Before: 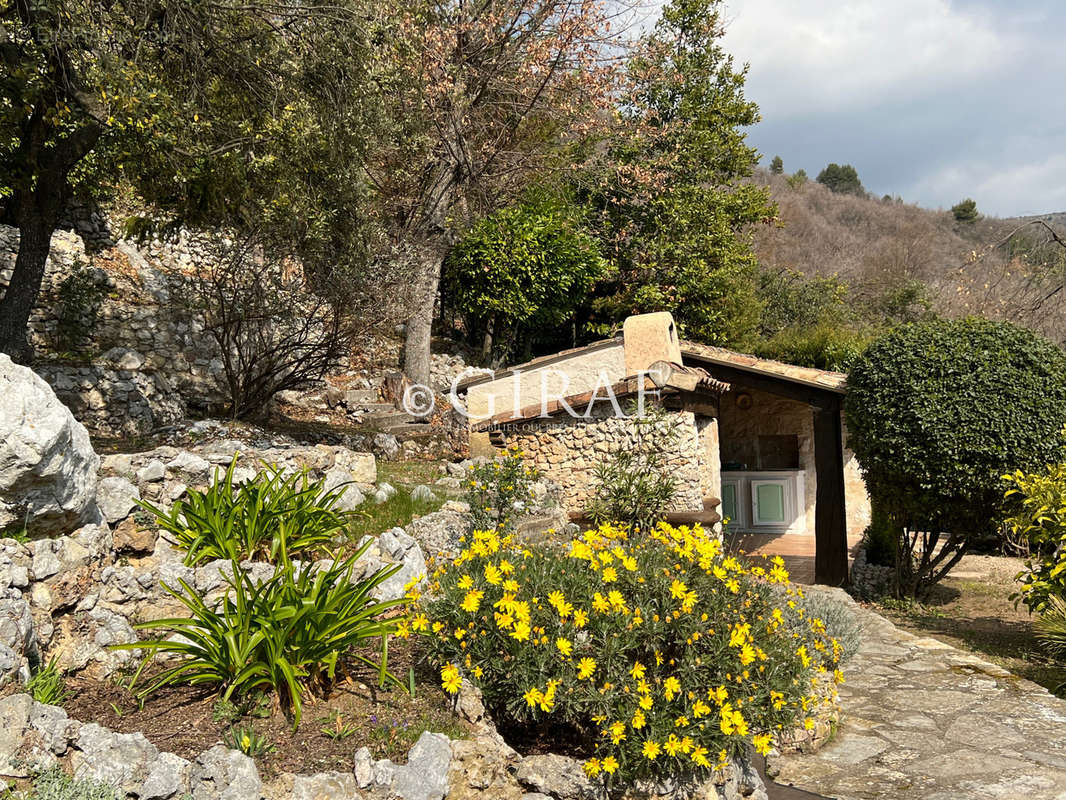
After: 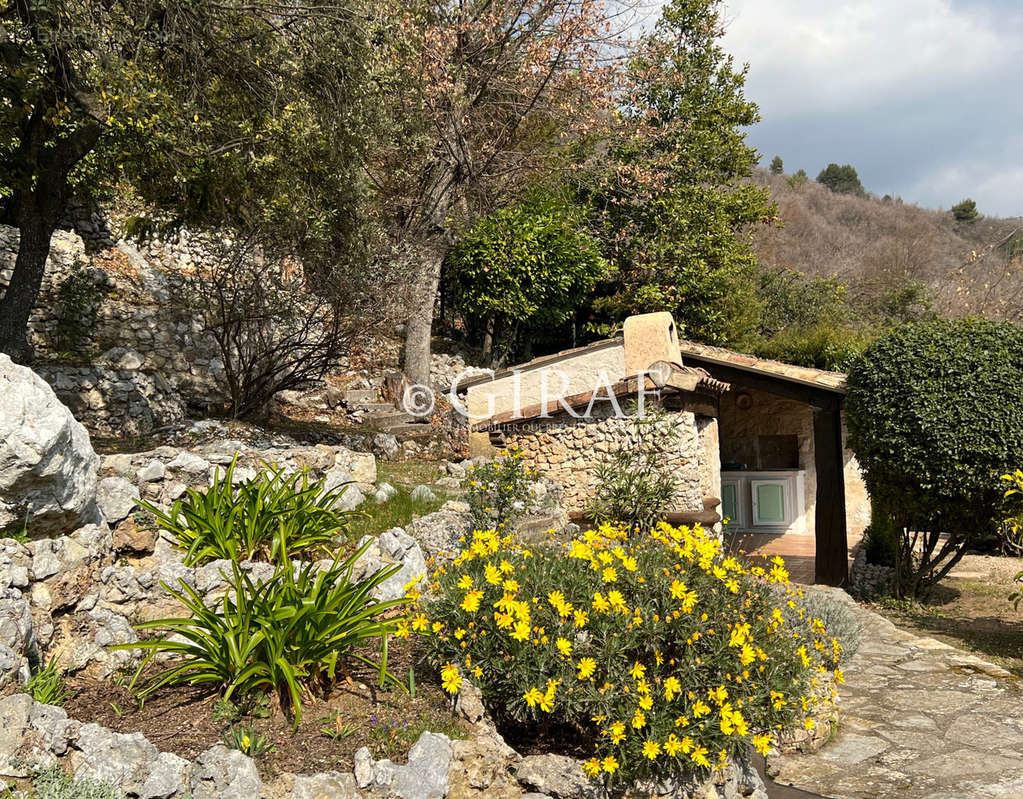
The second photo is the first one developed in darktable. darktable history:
crop: right 4.031%, bottom 0.021%
levels: mode automatic, white 99.98%
